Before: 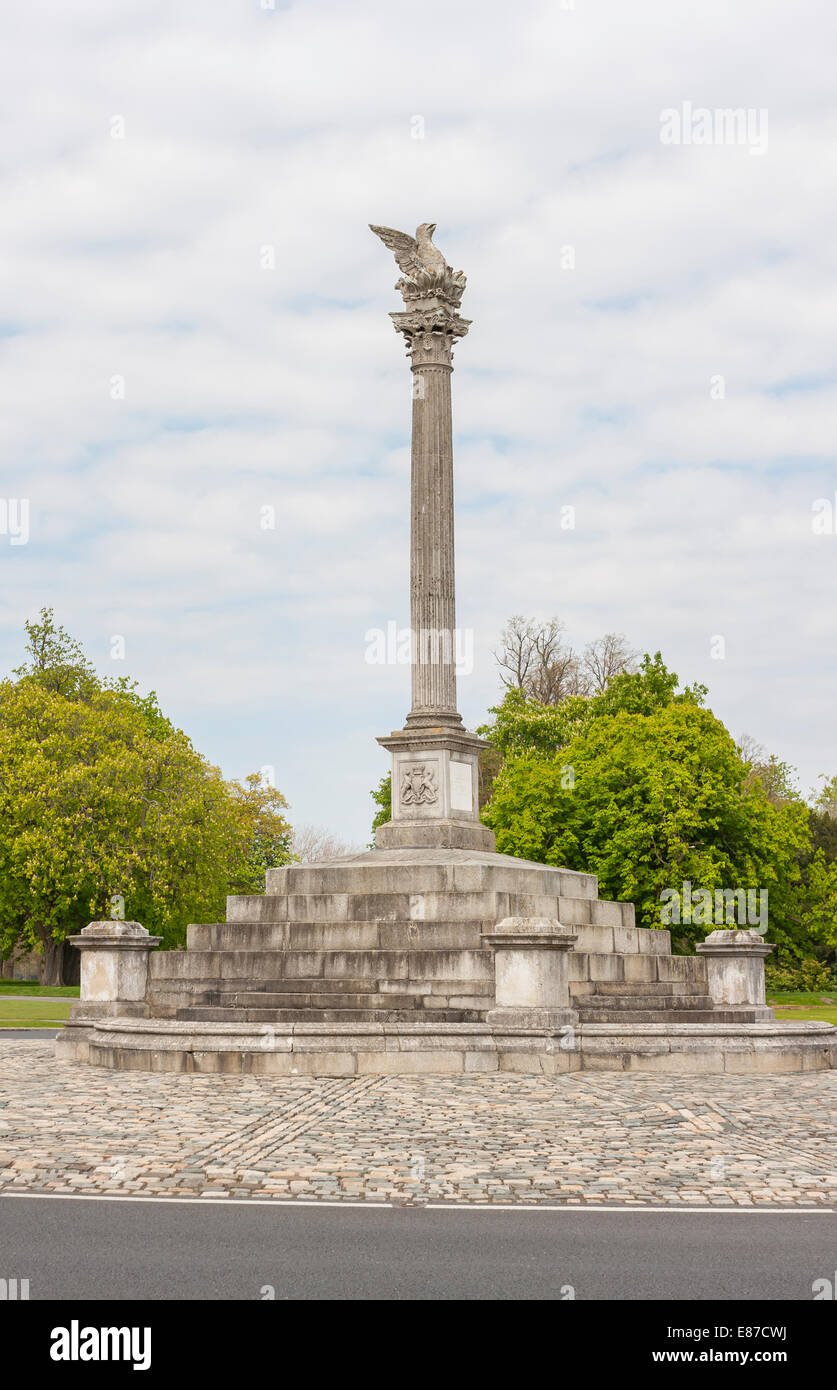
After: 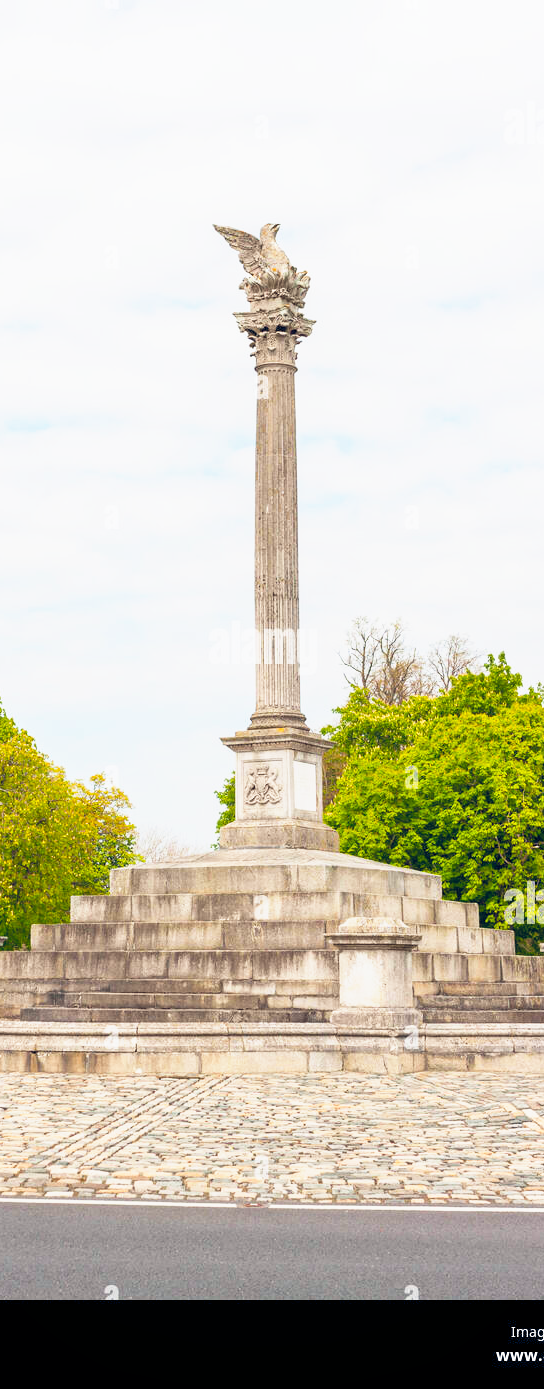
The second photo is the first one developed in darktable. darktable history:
crop and rotate: left 18.75%, right 16.215%
color balance rgb: global offset › chroma 0.131%, global offset › hue 253.39°, linear chroma grading › global chroma 9.895%, perceptual saturation grading › global saturation 25.833%, global vibrance 10.021%
local contrast: mode bilateral grid, contrast 100, coarseness 100, detail 91%, midtone range 0.2
base curve: curves: ch0 [(0, 0) (0.557, 0.834) (1, 1)], preserve colors none
